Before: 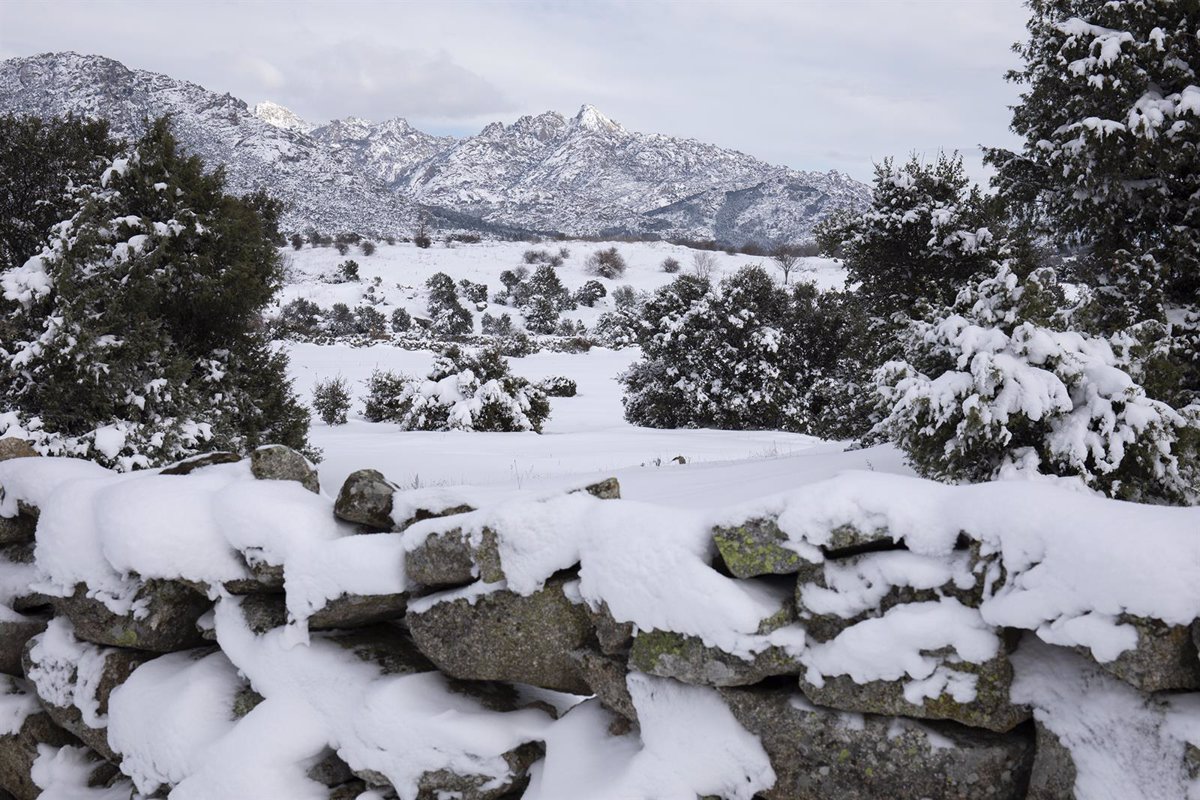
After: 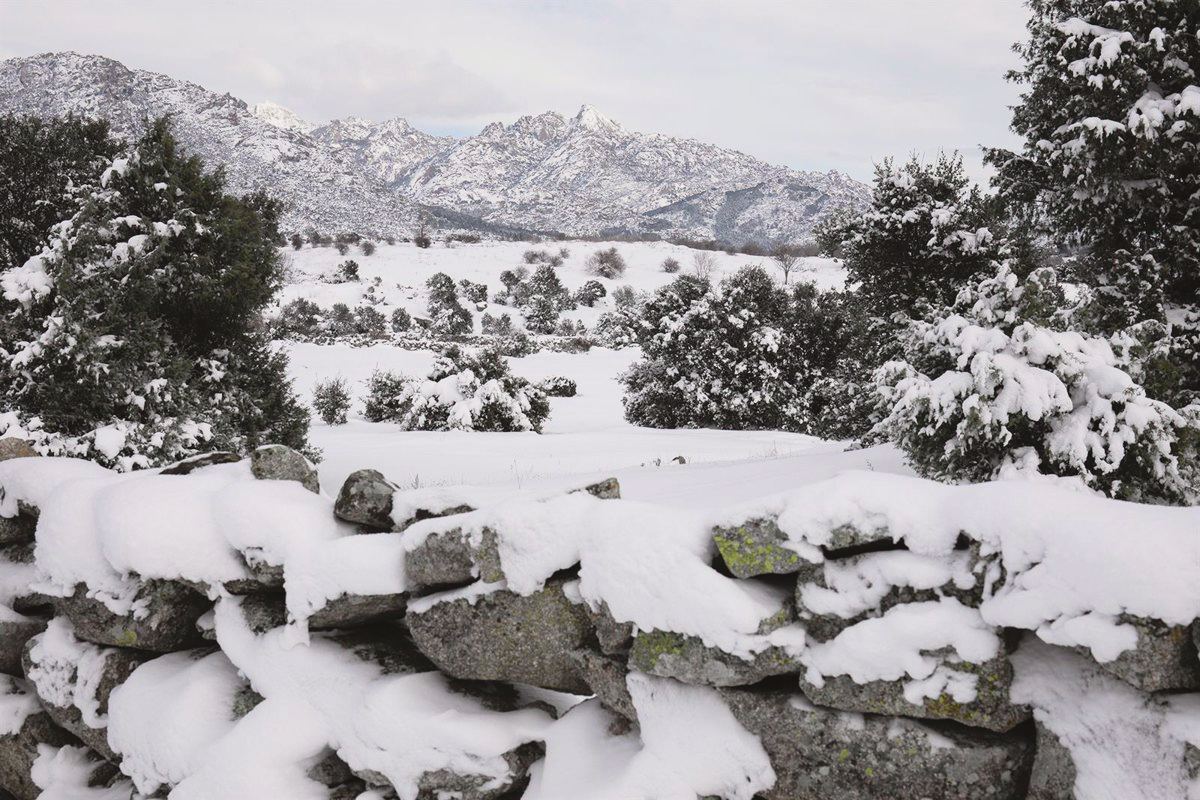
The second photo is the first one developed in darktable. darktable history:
tone curve: curves: ch0 [(0, 0.021) (0.049, 0.044) (0.157, 0.131) (0.359, 0.419) (0.469, 0.544) (0.634, 0.722) (0.839, 0.909) (0.998, 0.978)]; ch1 [(0, 0) (0.437, 0.408) (0.472, 0.47) (0.502, 0.503) (0.527, 0.53) (0.564, 0.573) (0.614, 0.654) (0.669, 0.748) (0.859, 0.899) (1, 1)]; ch2 [(0, 0) (0.33, 0.301) (0.421, 0.443) (0.487, 0.504) (0.502, 0.509) (0.535, 0.537) (0.565, 0.595) (0.608, 0.667) (1, 1)], color space Lab, independent channels, preserve colors none
color zones: curves: ch1 [(0.113, 0.438) (0.75, 0.5)]; ch2 [(0.12, 0.526) (0.75, 0.5)]
lowpass: radius 0.1, contrast 0.85, saturation 1.1, unbound 0
